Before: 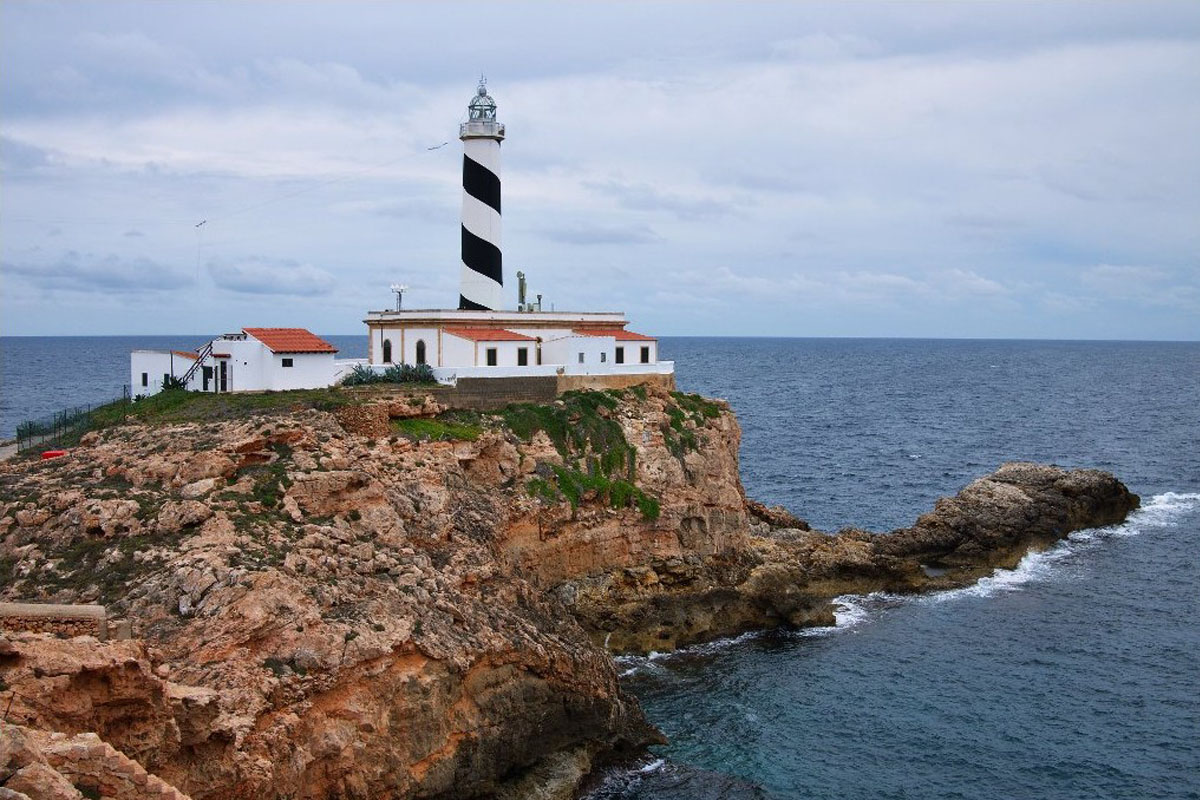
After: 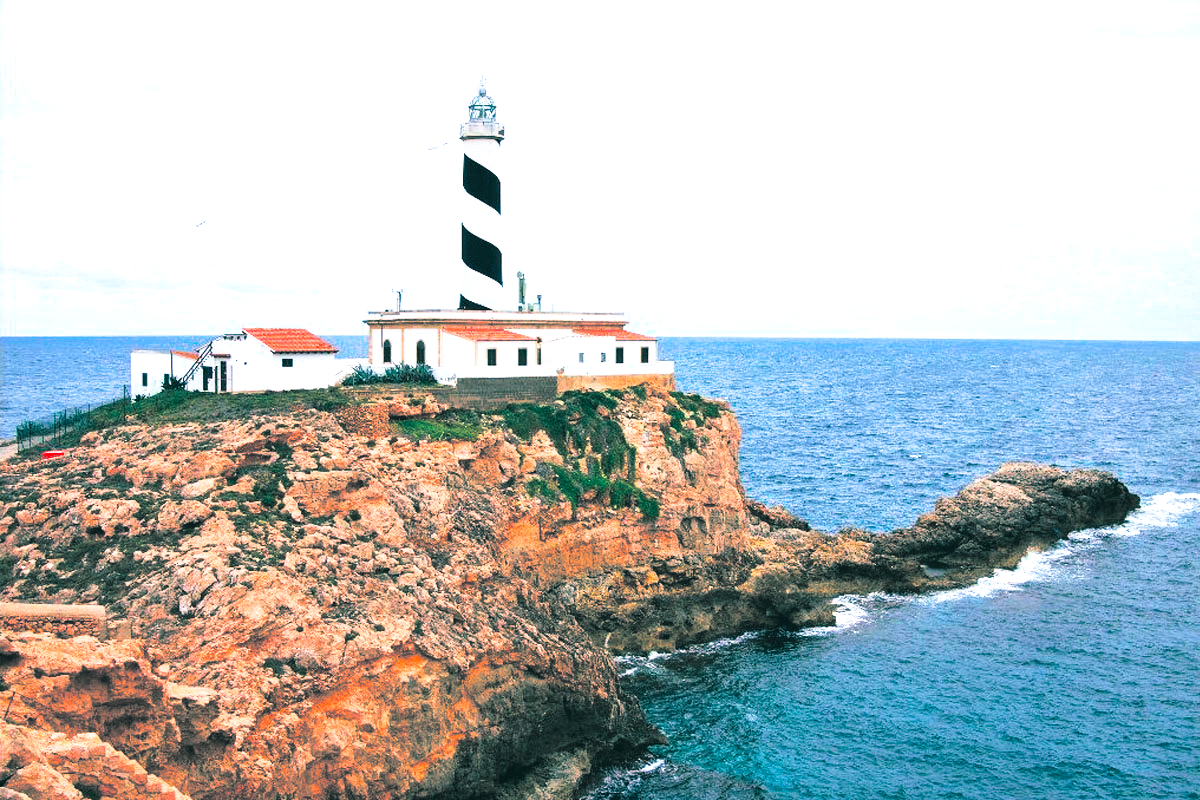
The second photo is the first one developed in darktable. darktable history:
contrast brightness saturation: contrast 0.24, brightness 0.26, saturation 0.39
exposure: black level correction -0.002, exposure 0.708 EV, compensate exposure bias true, compensate highlight preservation false
split-toning: shadows › hue 186.43°, highlights › hue 49.29°, compress 30.29%
